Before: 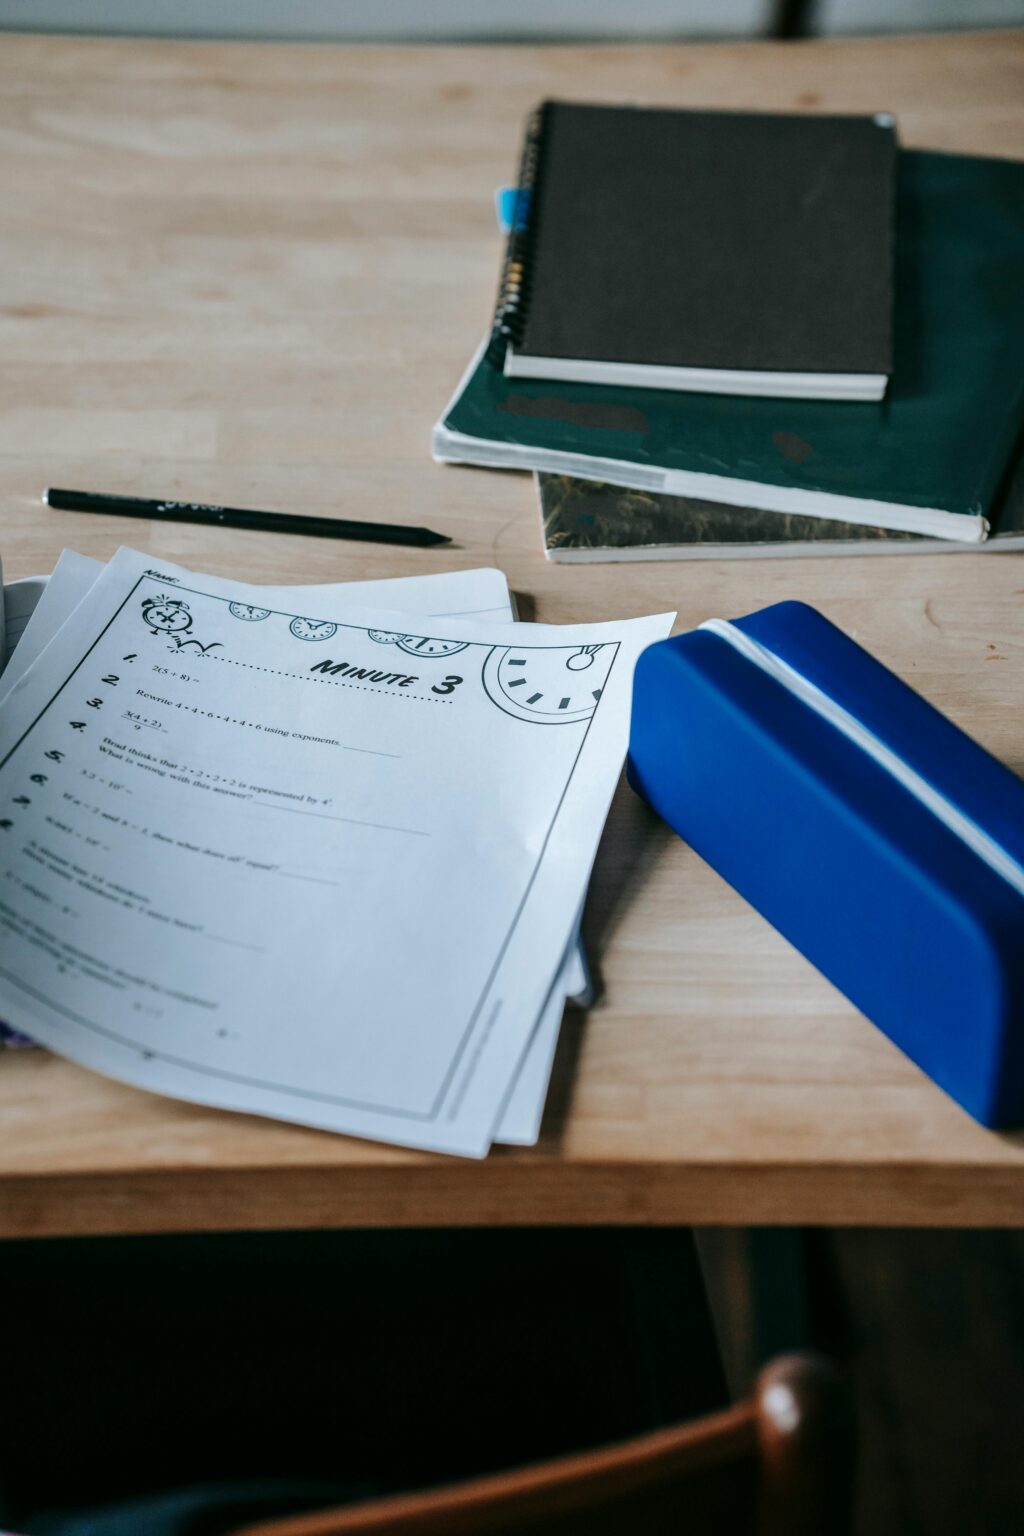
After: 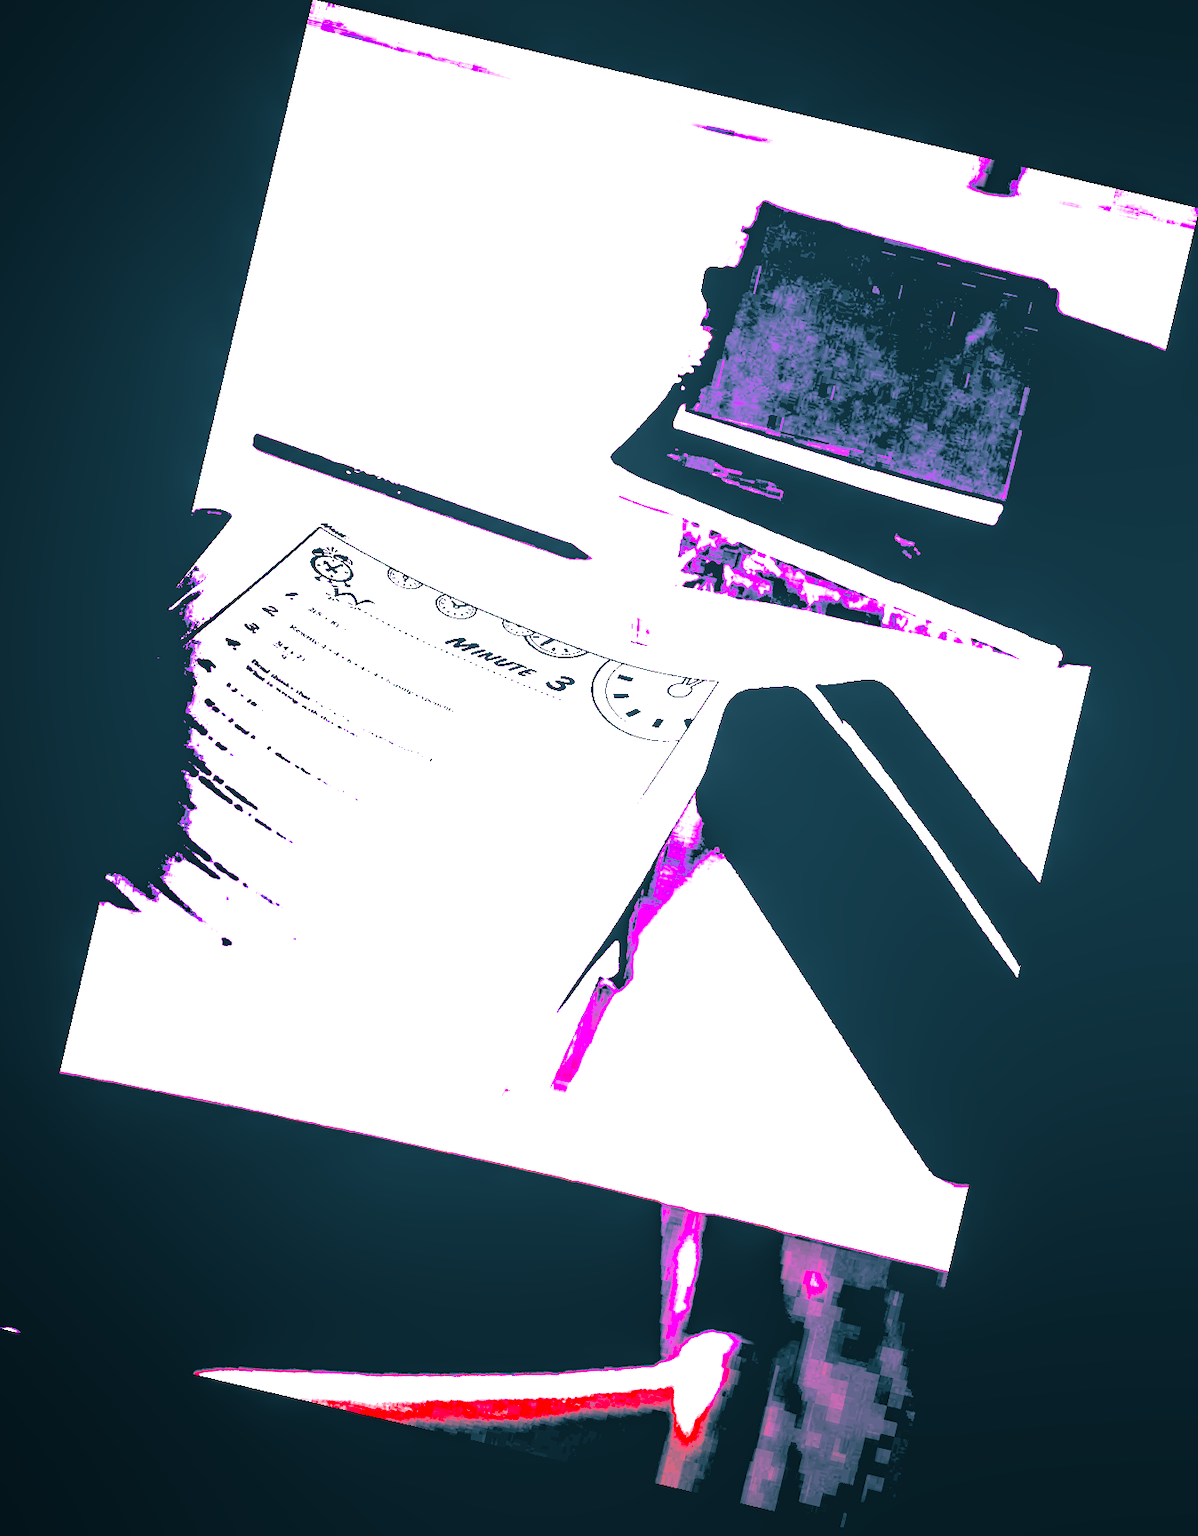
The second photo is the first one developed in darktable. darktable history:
haze removal: compatibility mode true, adaptive false
rgb levels: levels [[0.013, 0.434, 0.89], [0, 0.5, 1], [0, 0.5, 1]]
split-toning: shadows › hue 212.4°, balance -70
color calibration: output R [1.422, -0.35, -0.252, 0], output G [-0.238, 1.259, -0.084, 0], output B [-0.081, -0.196, 1.58, 0], output brightness [0.49, 0.671, -0.57, 0], illuminant same as pipeline (D50), adaptation none (bypass), saturation algorithm version 1 (2020)
rotate and perspective: rotation 13.27°, automatic cropping off
local contrast: on, module defaults
white balance: red 8, blue 8
contrast equalizer: octaves 7, y [[0.6 ×6], [0.55 ×6], [0 ×6], [0 ×6], [0 ×6]], mix -0.2
